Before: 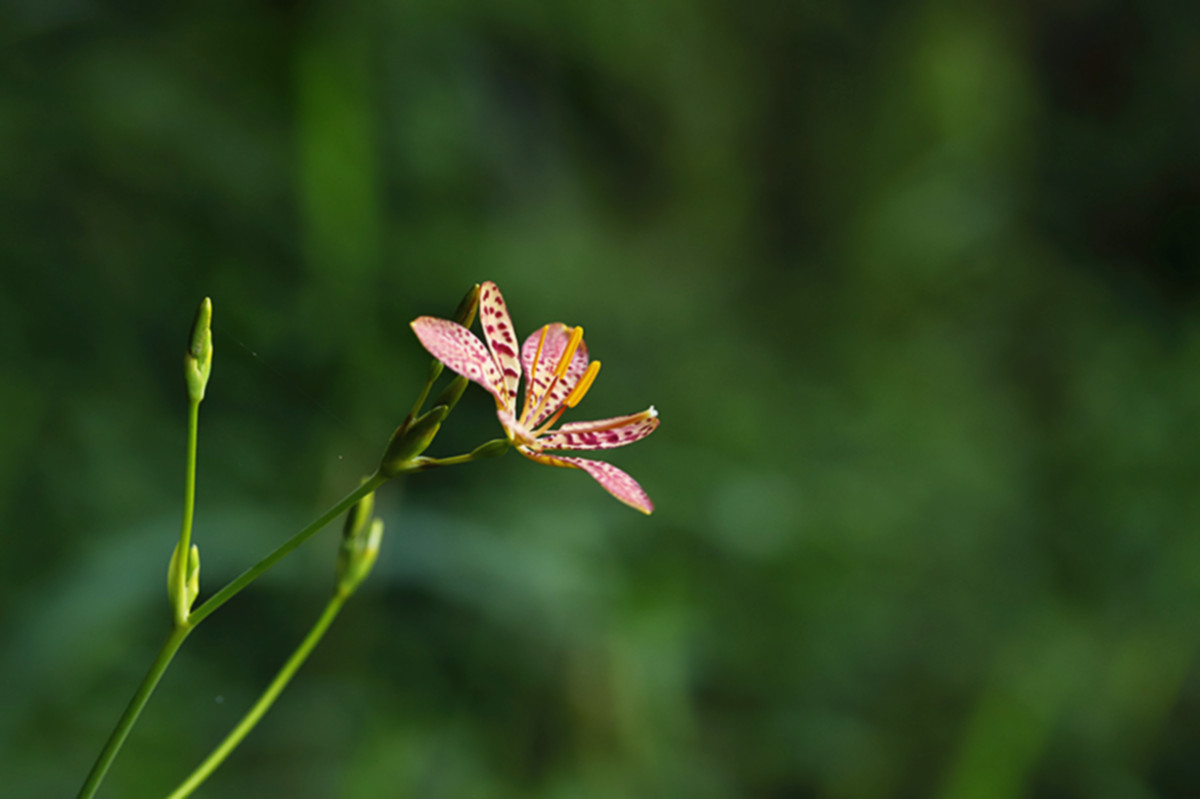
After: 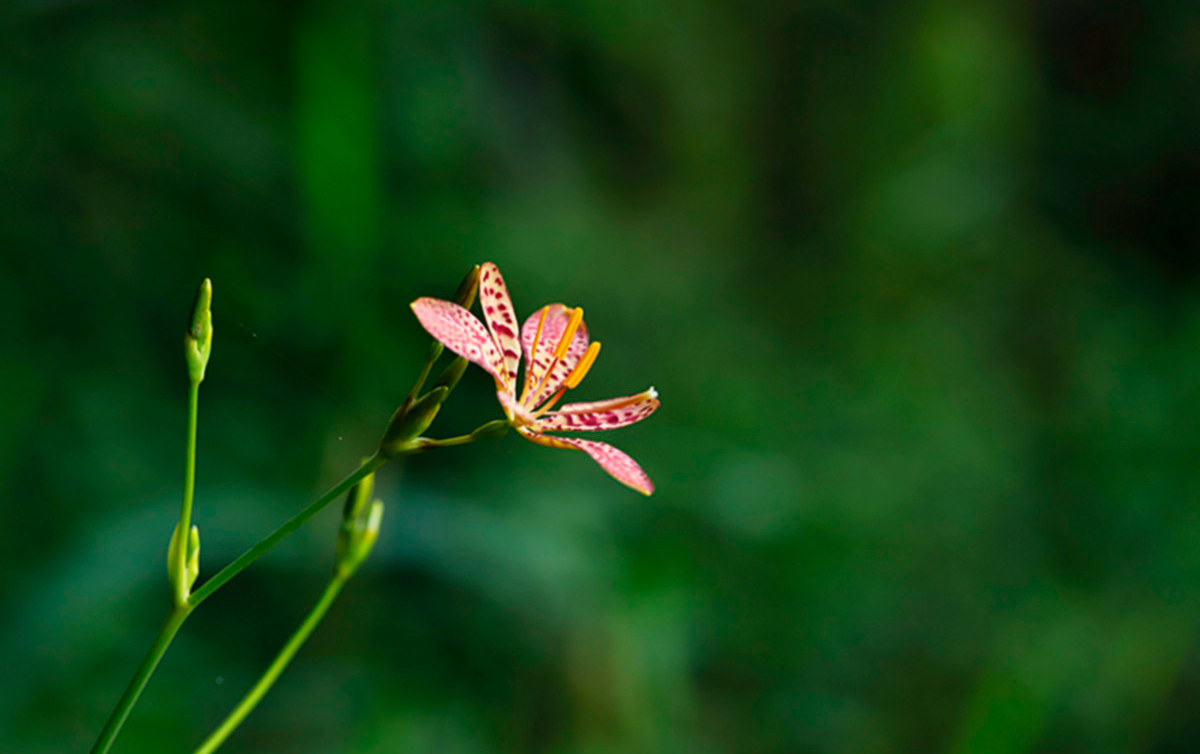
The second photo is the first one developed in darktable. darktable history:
crop and rotate: top 2.392%, bottom 3.154%
